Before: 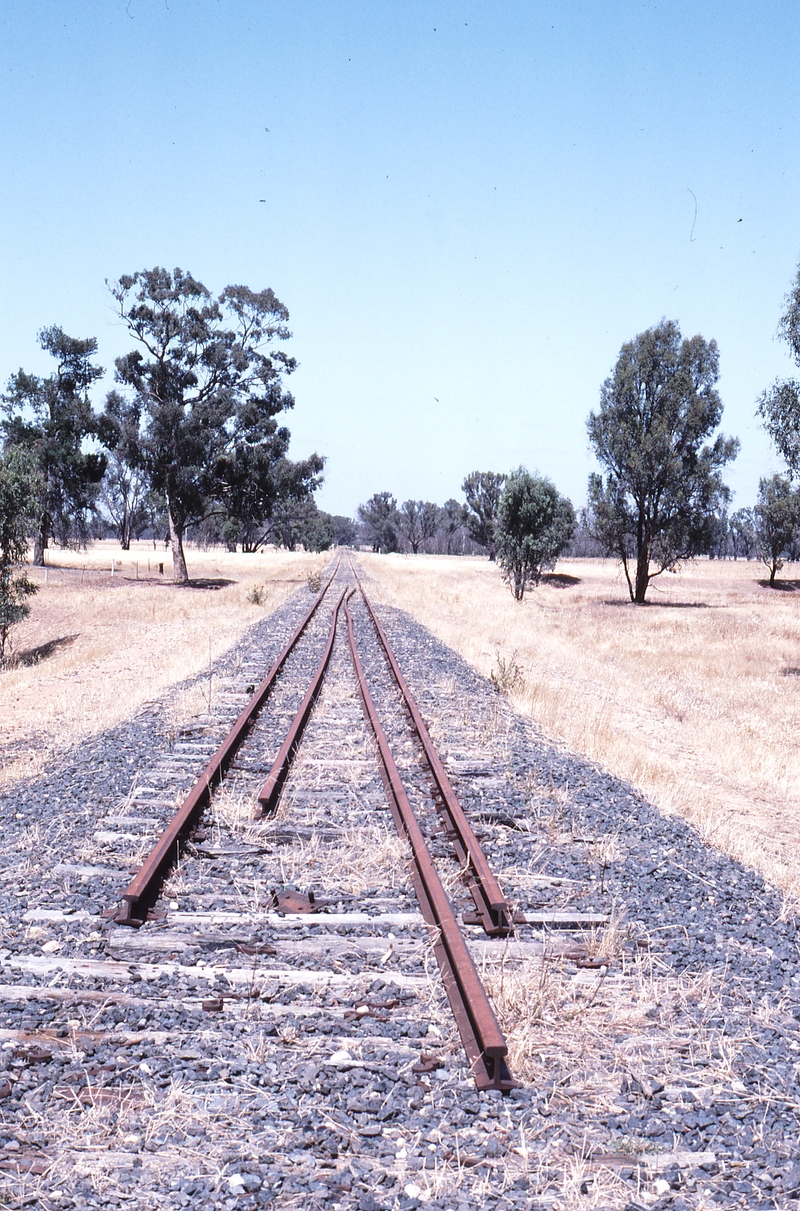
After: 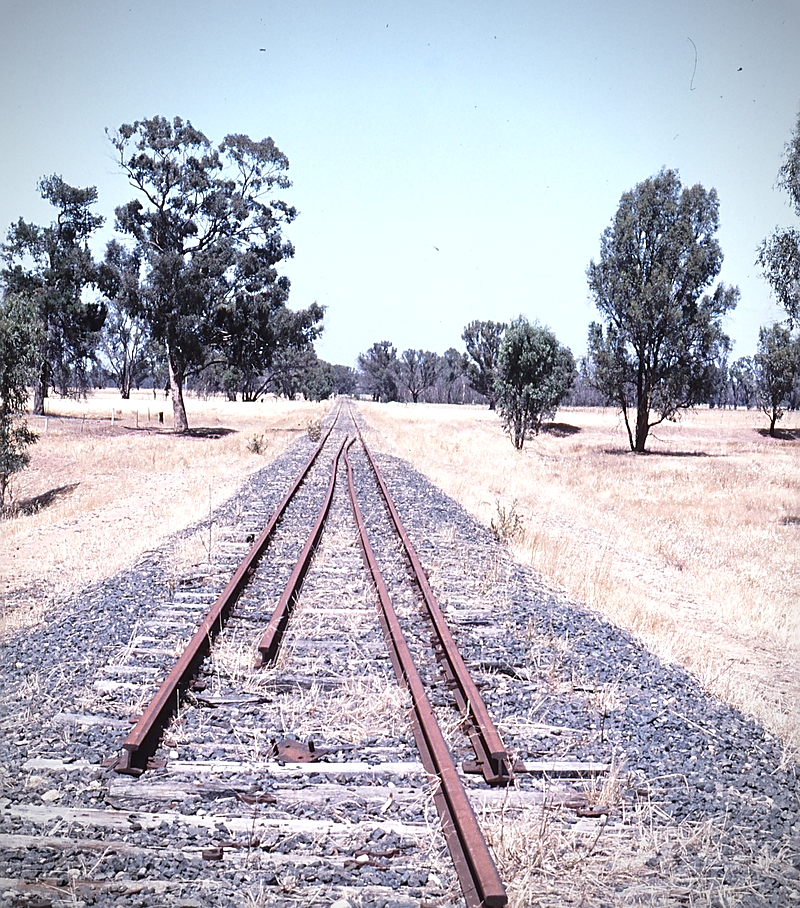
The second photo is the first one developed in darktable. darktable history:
exposure: exposure 0.128 EV, compensate highlight preservation false
vignetting: on, module defaults
crop and rotate: top 12.5%, bottom 12.5%
sharpen: on, module defaults
